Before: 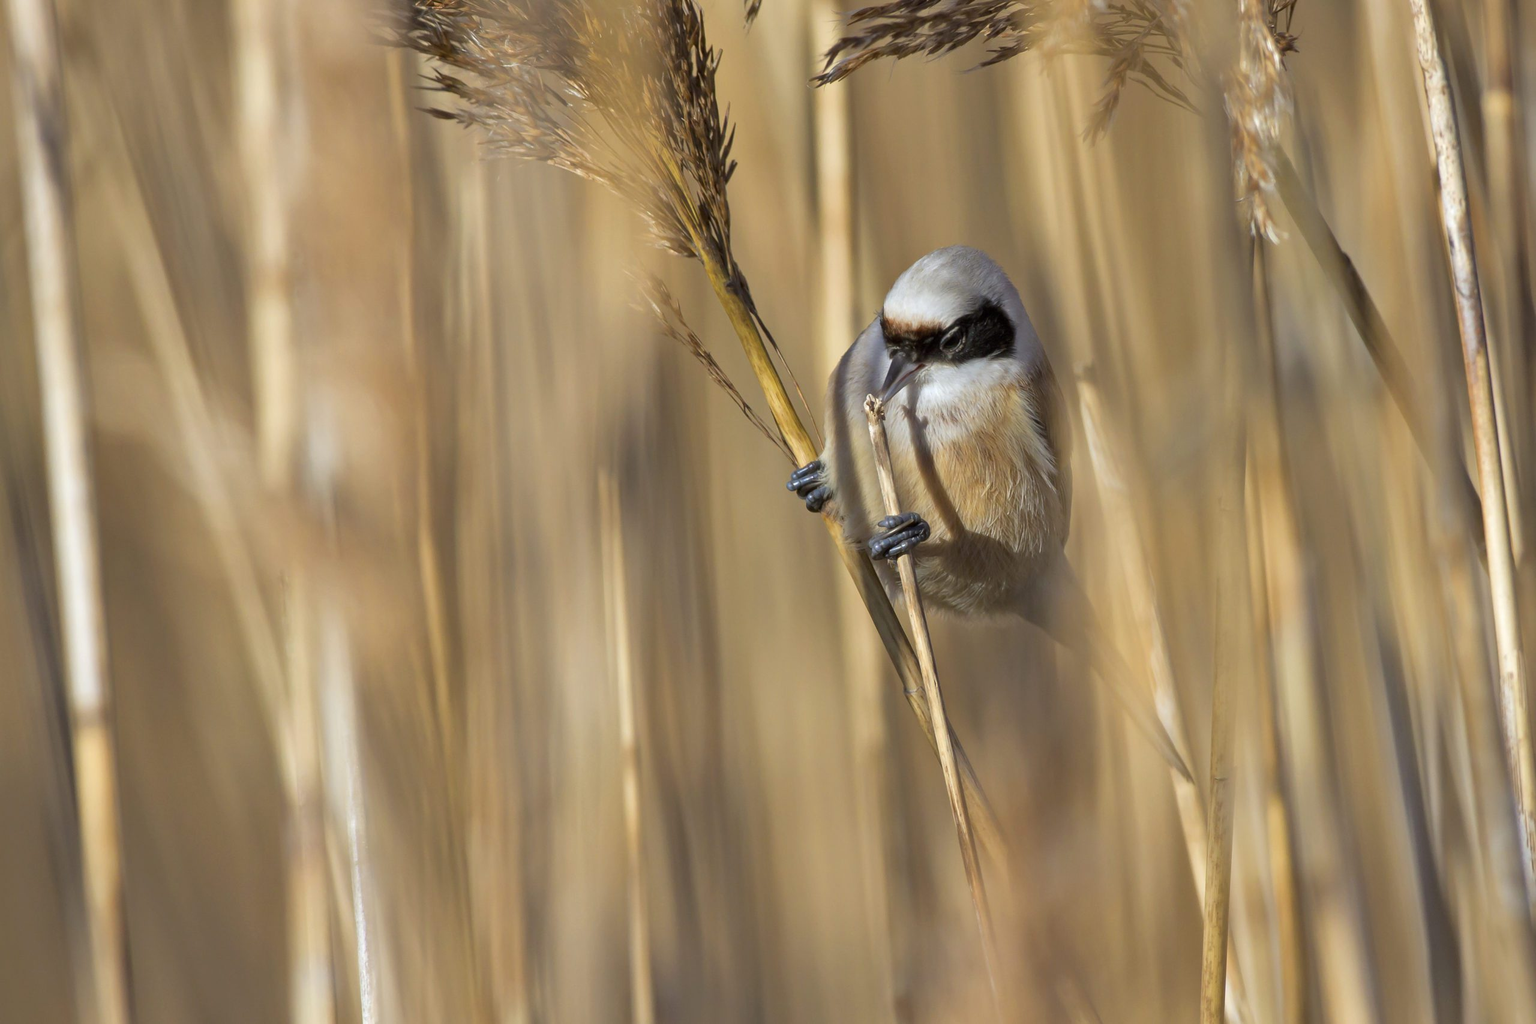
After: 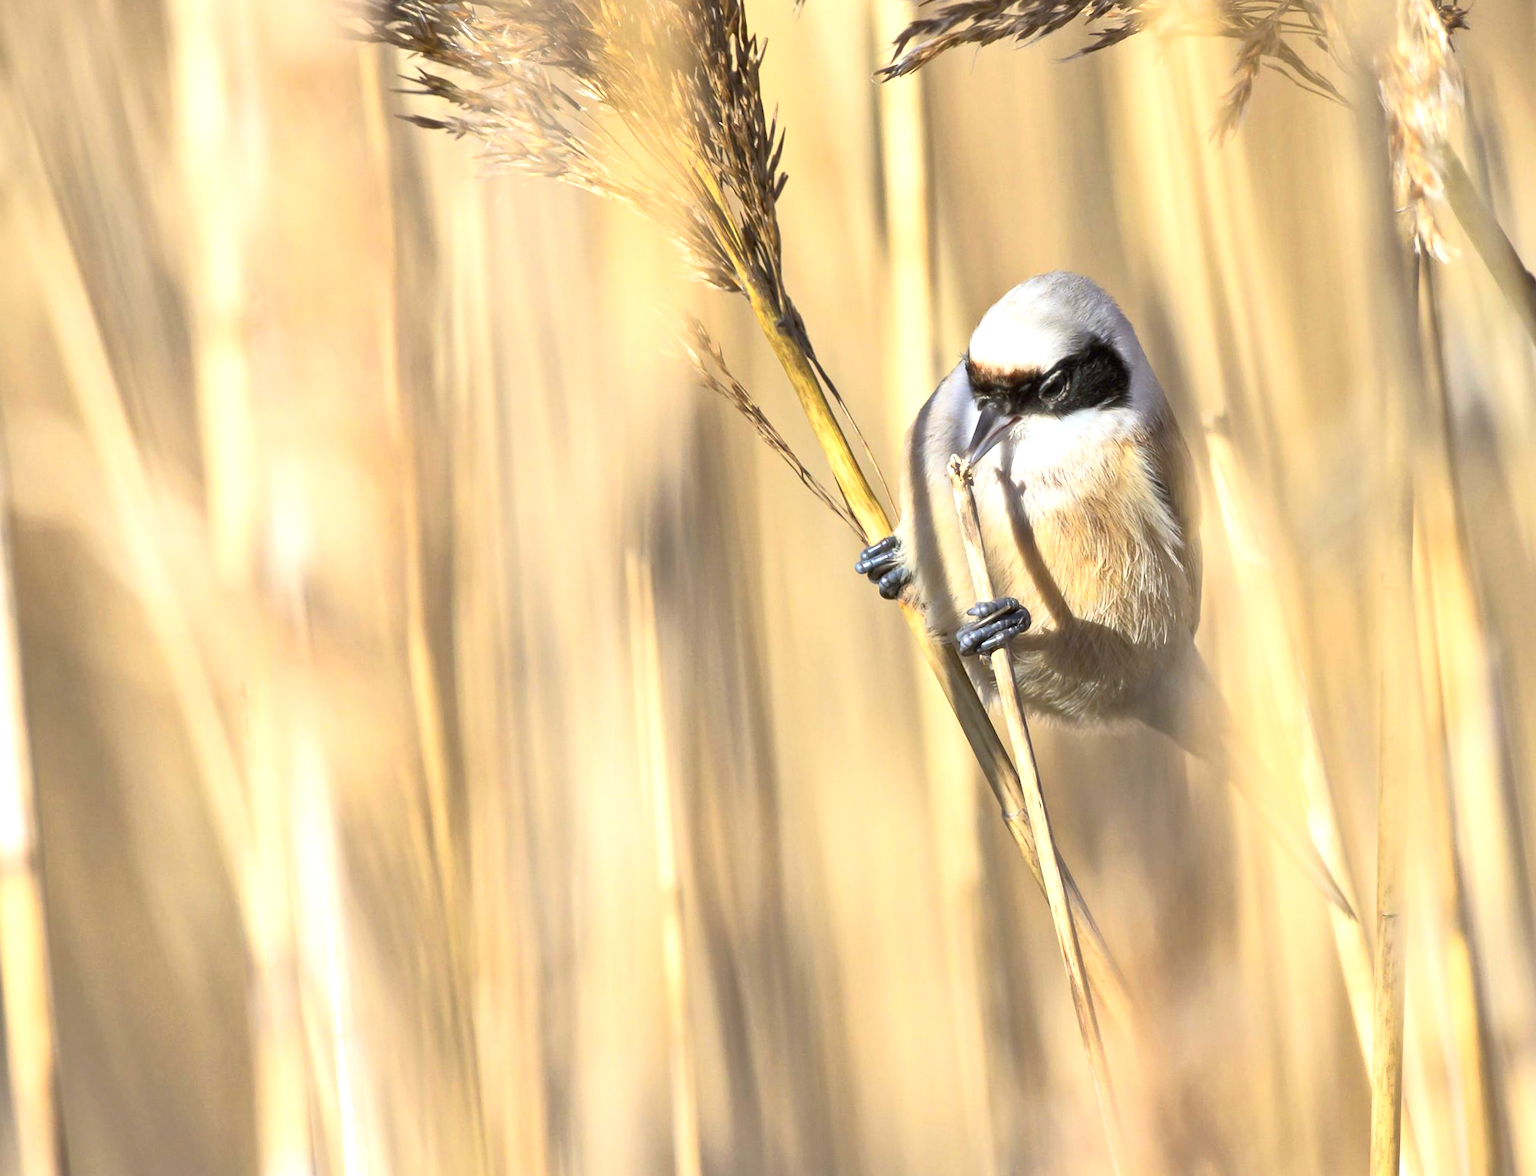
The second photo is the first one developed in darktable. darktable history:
crop and rotate: angle 1°, left 4.281%, top 0.642%, right 11.383%, bottom 2.486%
exposure: black level correction 0, exposure 1.1 EV, compensate highlight preservation false
base curve: curves: ch0 [(0, 0) (0.257, 0.25) (0.482, 0.586) (0.757, 0.871) (1, 1)]
